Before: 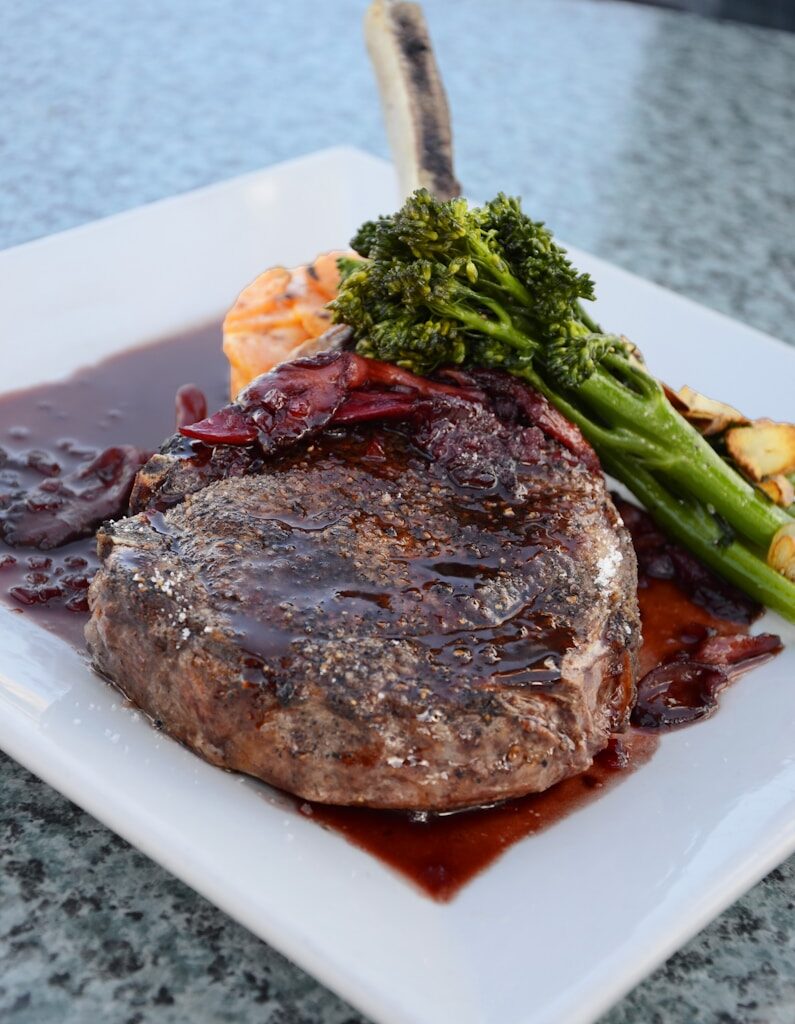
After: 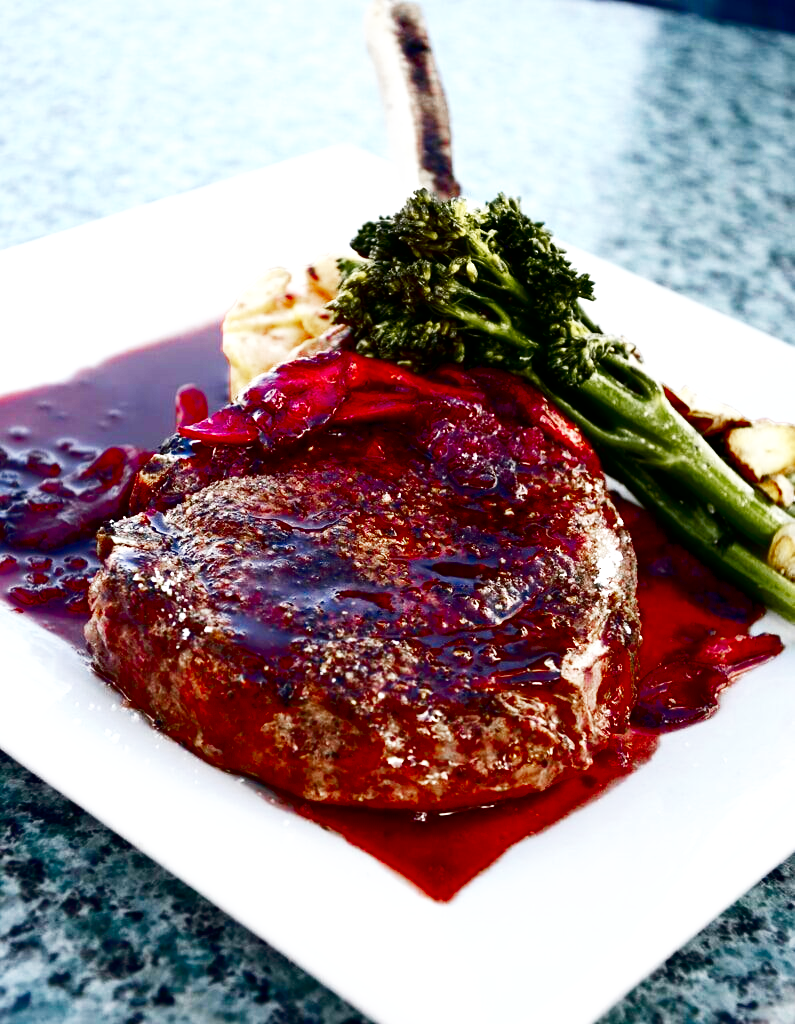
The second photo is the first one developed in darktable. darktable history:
exposure: black level correction 0, exposure 0.691 EV, compensate exposure bias true, compensate highlight preservation false
contrast brightness saturation: brightness -0.998, saturation 0.99
base curve: curves: ch0 [(0, 0) (0.036, 0.037) (0.121, 0.228) (0.46, 0.76) (0.859, 0.983) (1, 1)], preserve colors none
color zones: curves: ch1 [(0, 0.708) (0.088, 0.648) (0.245, 0.187) (0.429, 0.326) (0.571, 0.498) (0.714, 0.5) (0.857, 0.5) (1, 0.708)]
